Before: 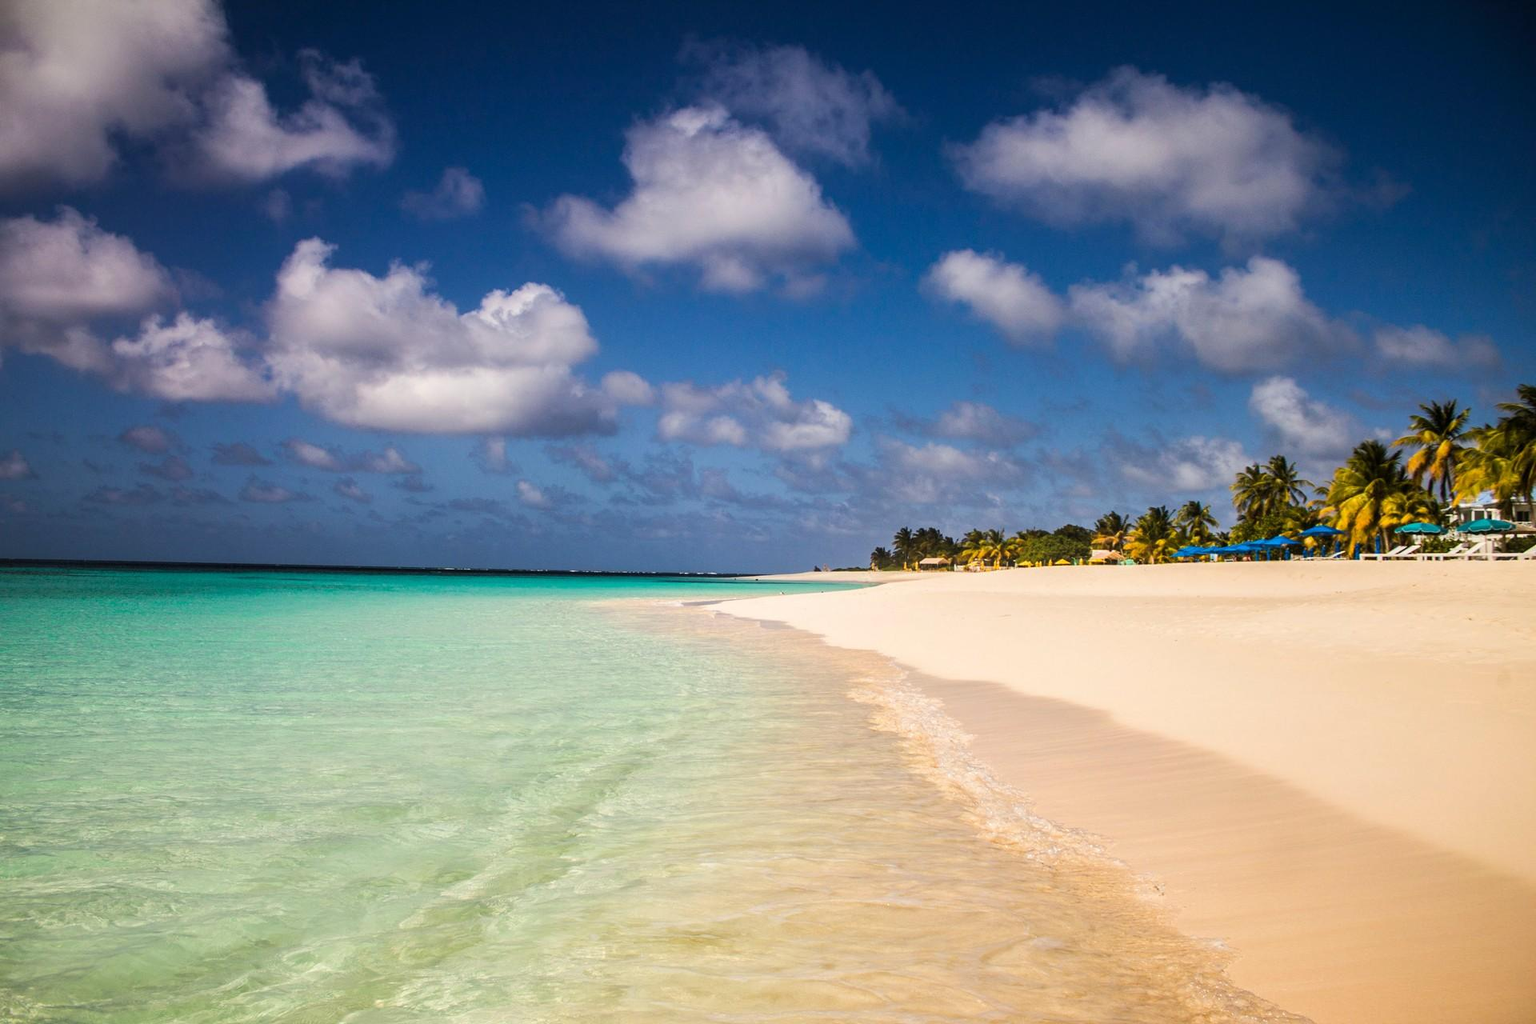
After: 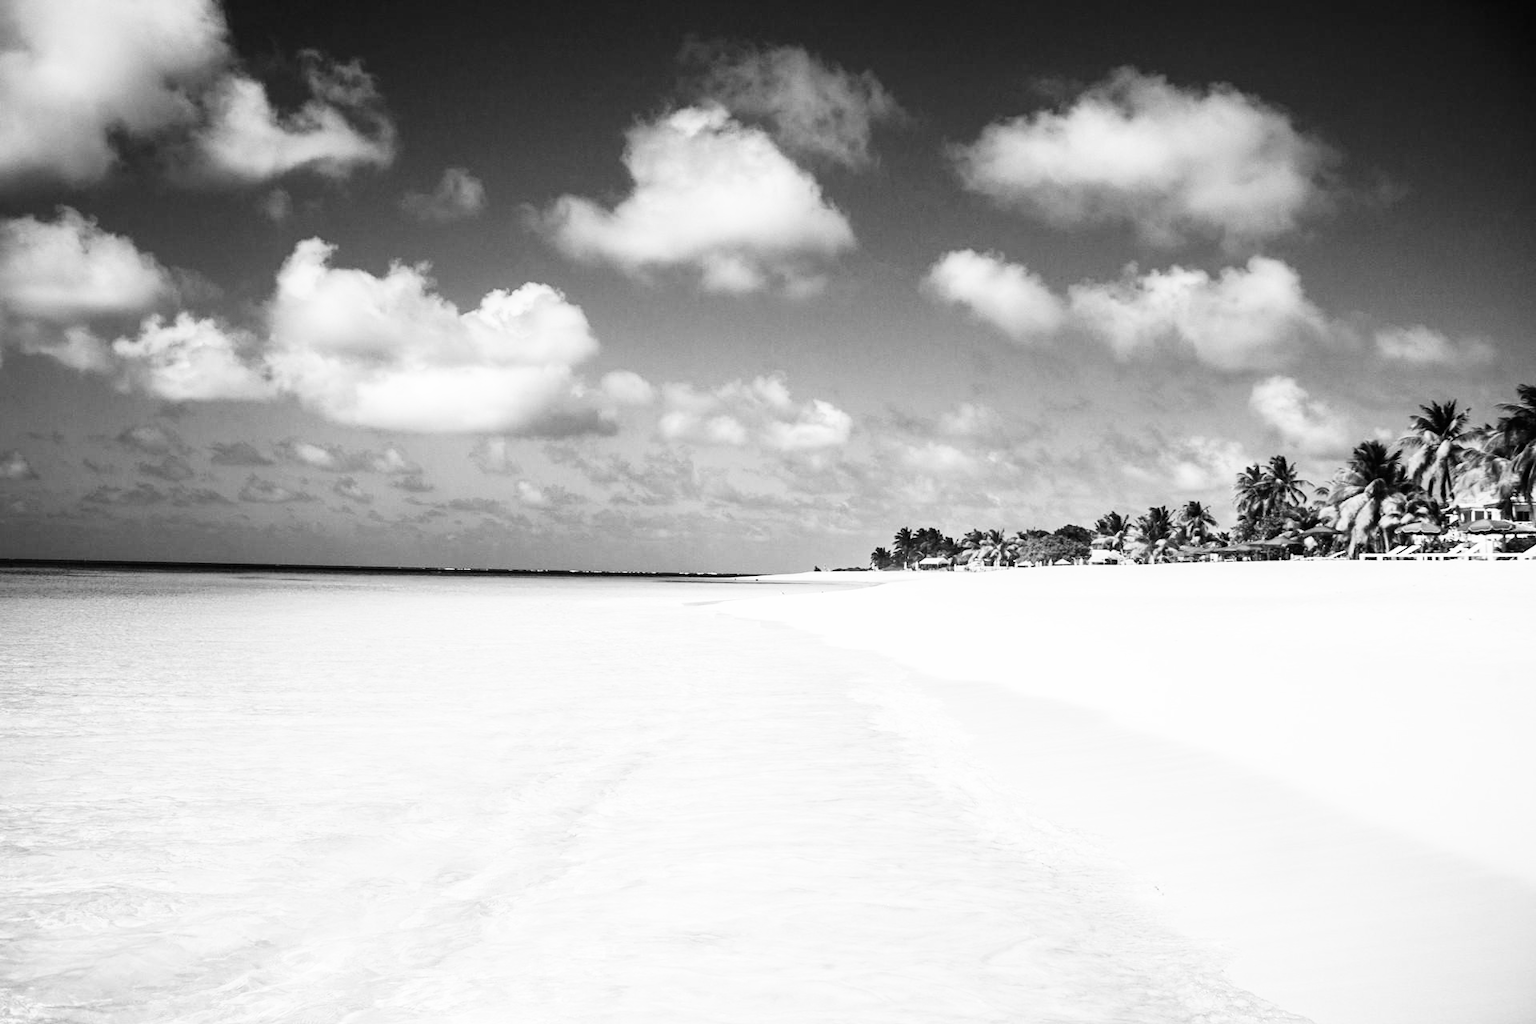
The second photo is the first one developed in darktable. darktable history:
base curve: curves: ch0 [(0, 0) (0.007, 0.004) (0.027, 0.03) (0.046, 0.07) (0.207, 0.54) (0.442, 0.872) (0.673, 0.972) (1, 1)], preserve colors none
monochrome: on, module defaults
